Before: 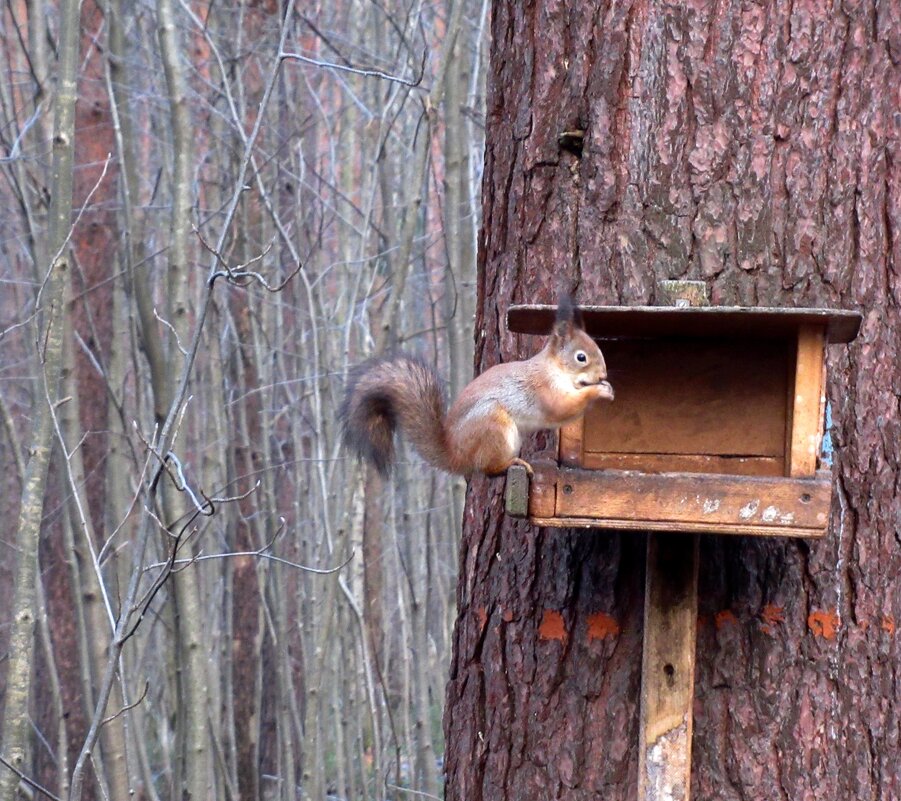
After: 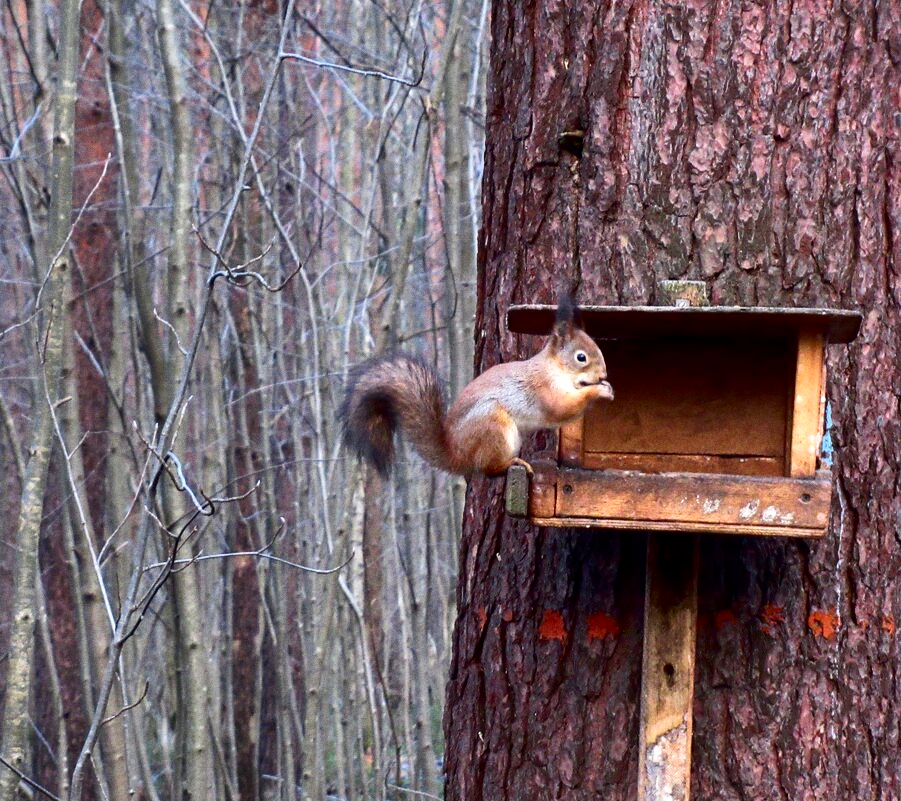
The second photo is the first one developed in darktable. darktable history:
grain: on, module defaults
contrast brightness saturation: contrast 0.19, brightness -0.11, saturation 0.21
